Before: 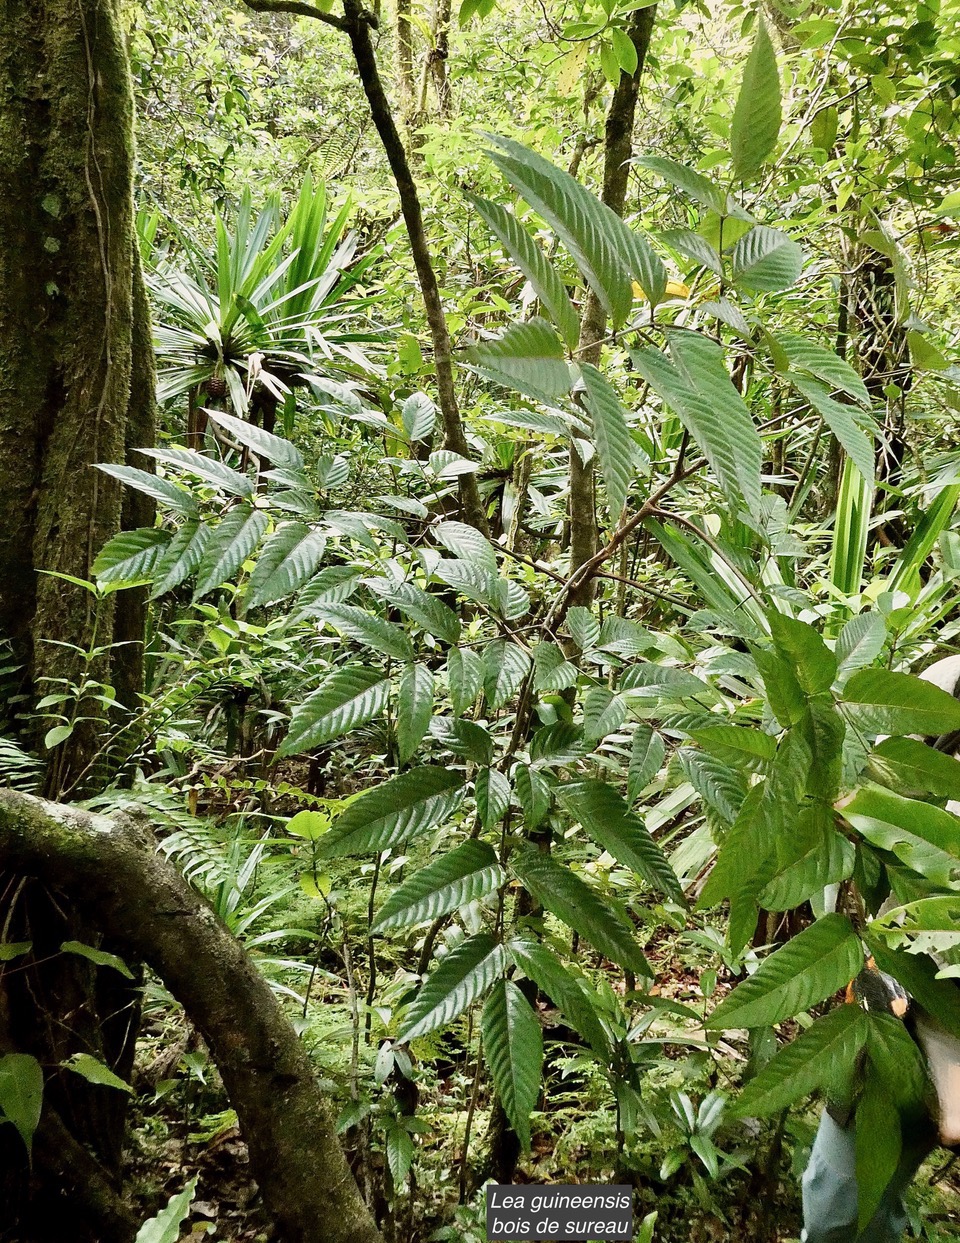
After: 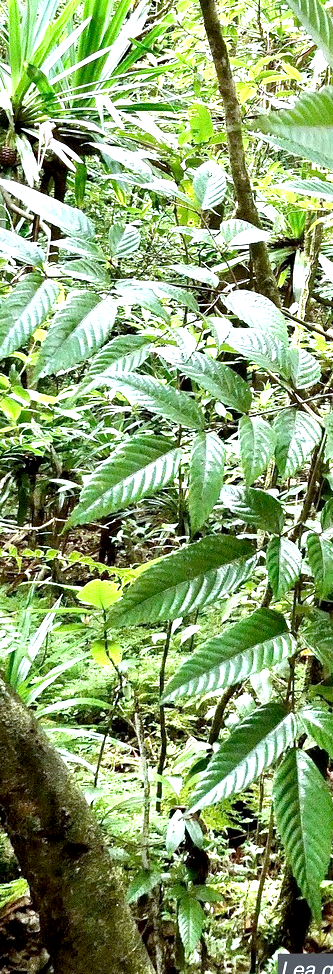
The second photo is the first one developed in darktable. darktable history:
color calibration: illuminant custom, x 0.368, y 0.373, temperature 4348.6 K
crop and rotate: left 21.81%, top 18.616%, right 43.46%, bottom 2.994%
base curve: curves: ch0 [(0, 0) (0.297, 0.298) (1, 1)], preserve colors none
exposure: black level correction 0, exposure 1.097 EV, compensate highlight preservation false
color correction: highlights b* 0.043, saturation 0.983
